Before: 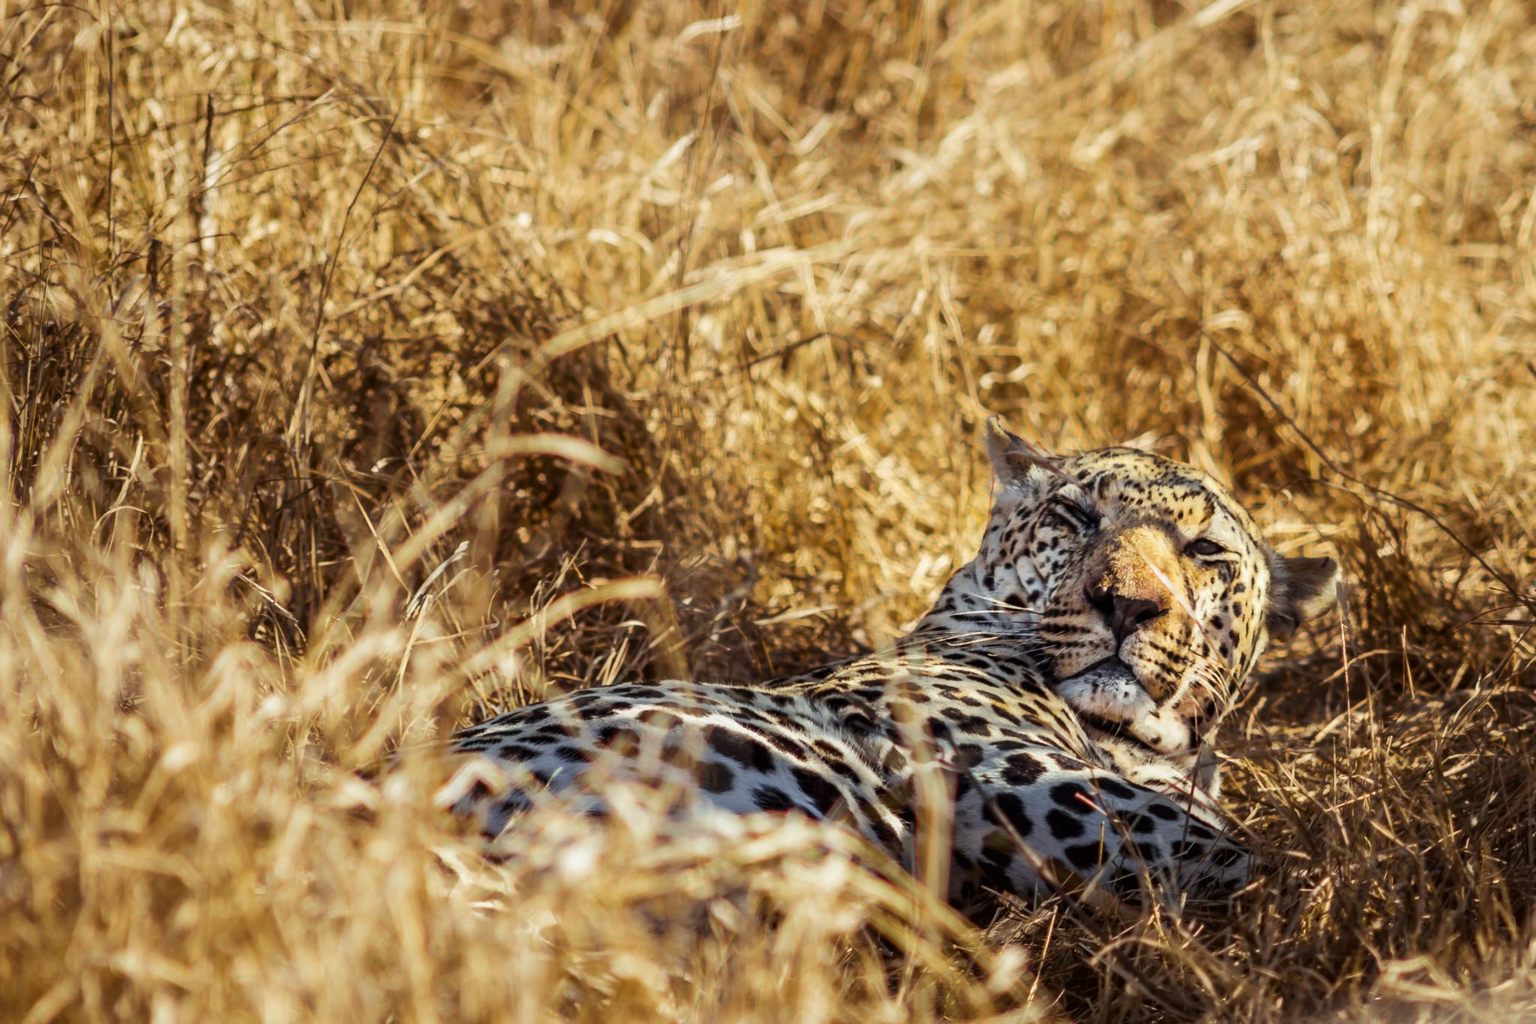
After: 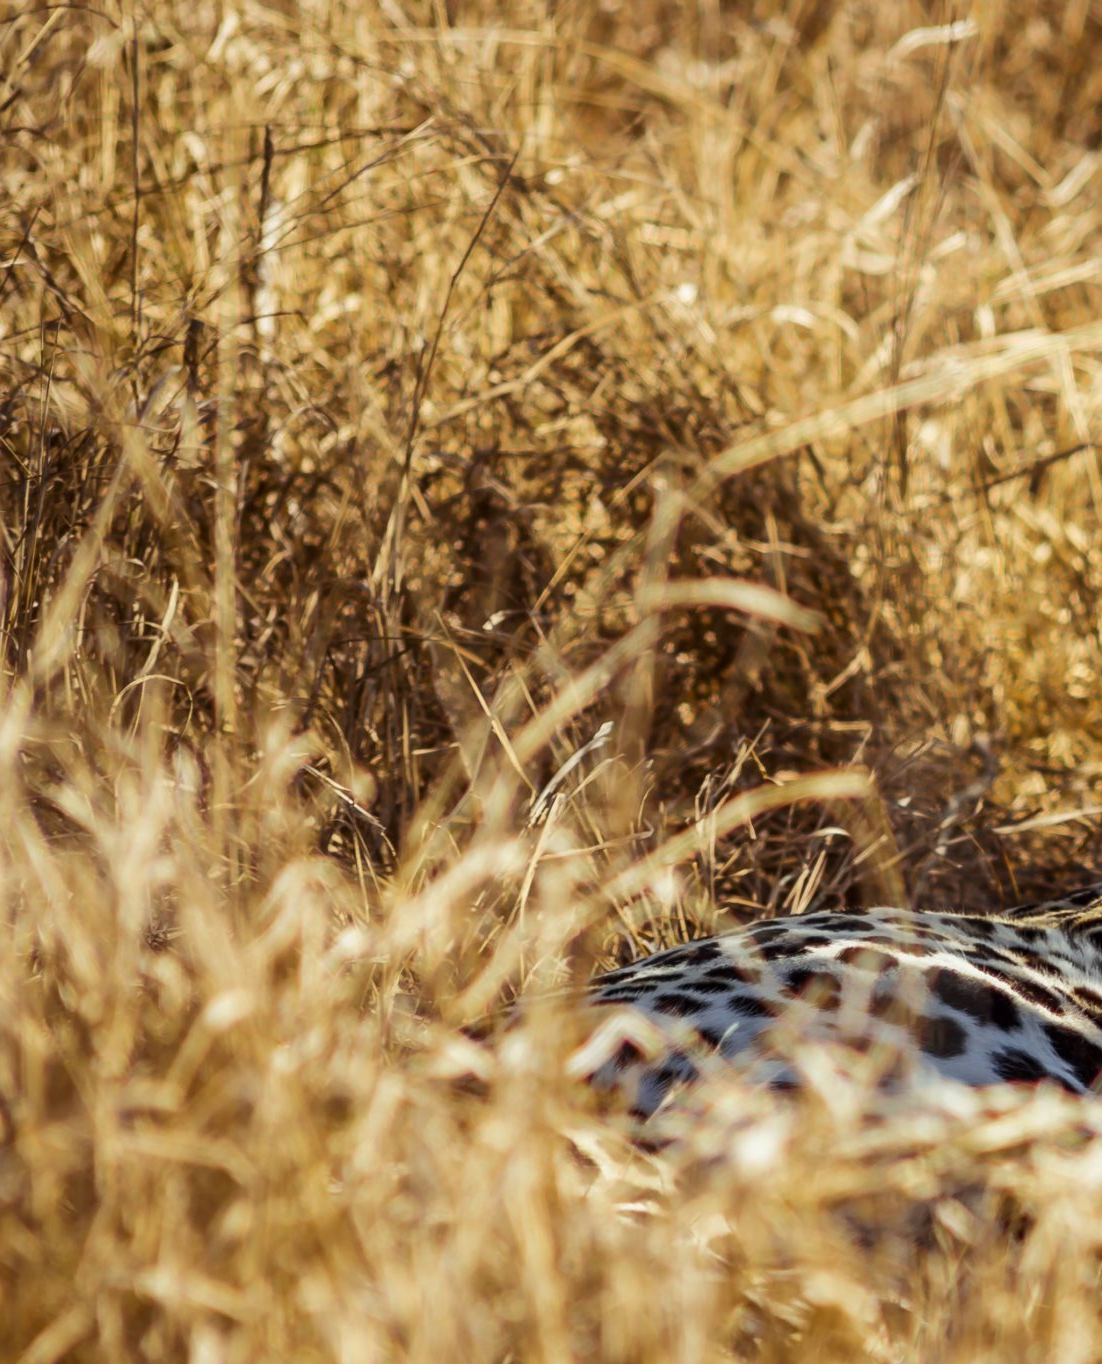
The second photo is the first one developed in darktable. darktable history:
tone equalizer: on, module defaults
crop: left 0.587%, right 45.588%, bottom 0.086%
